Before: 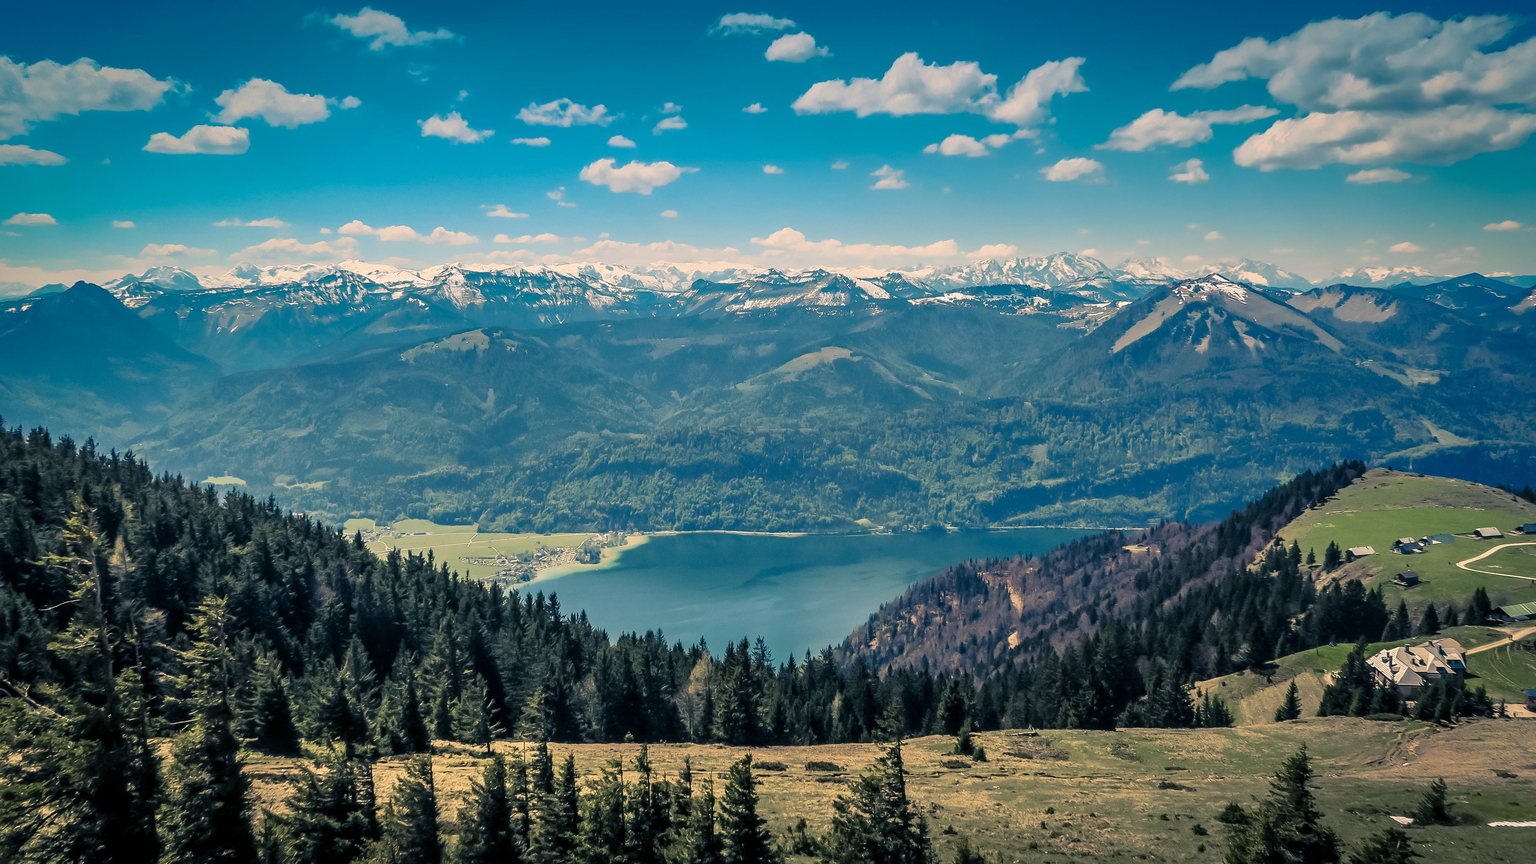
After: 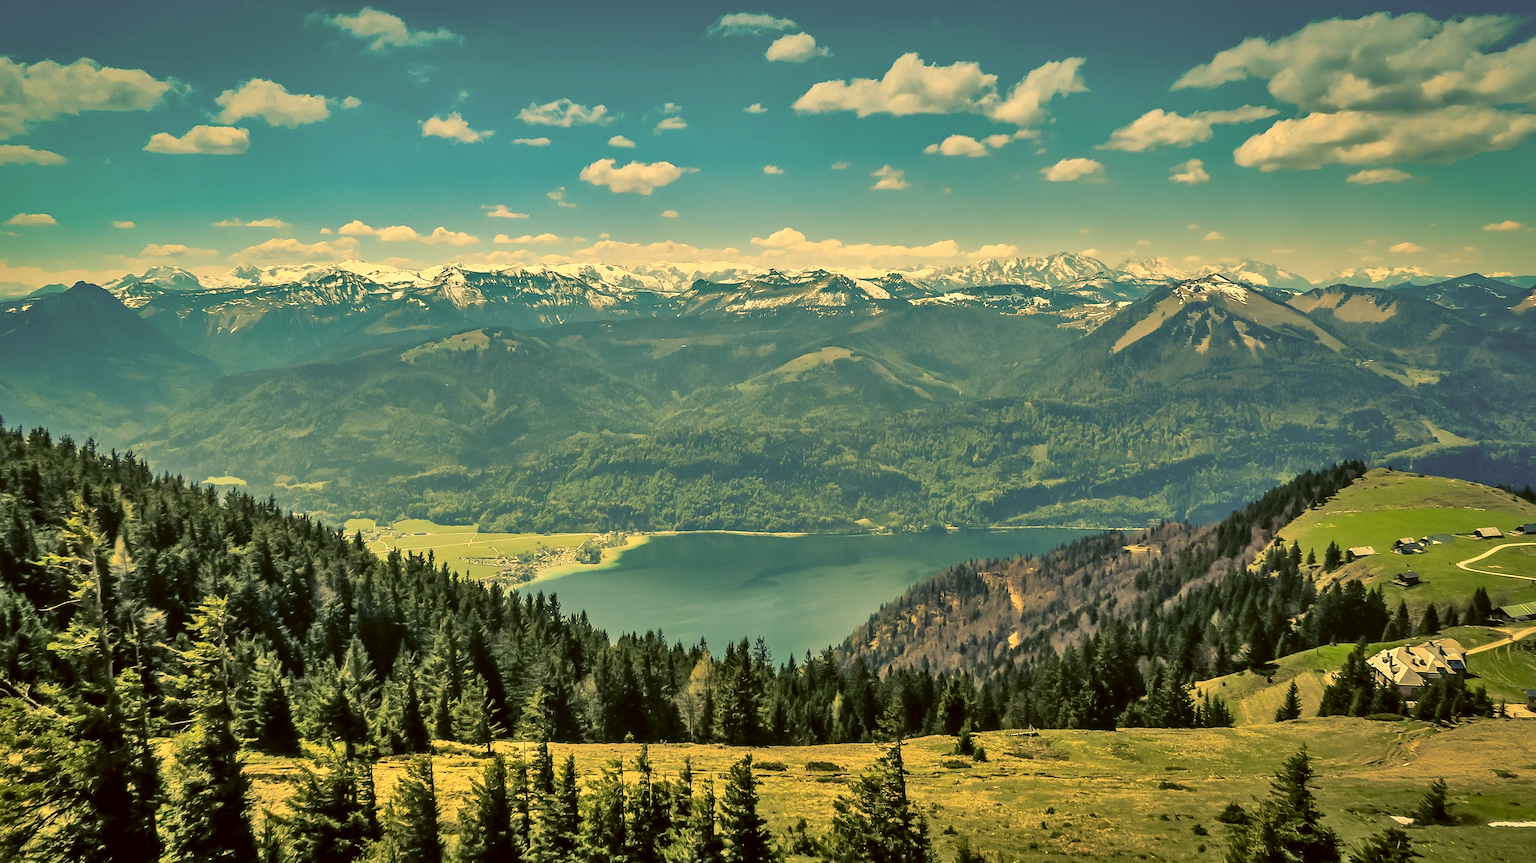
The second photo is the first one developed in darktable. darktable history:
color correction: highlights a* 0.162, highlights b* 29.53, shadows a* -0.162, shadows b* 21.09
shadows and highlights: shadows 60, highlights -60.23, soften with gaussian
exposure: exposure 0.258 EV, compensate highlight preservation false
